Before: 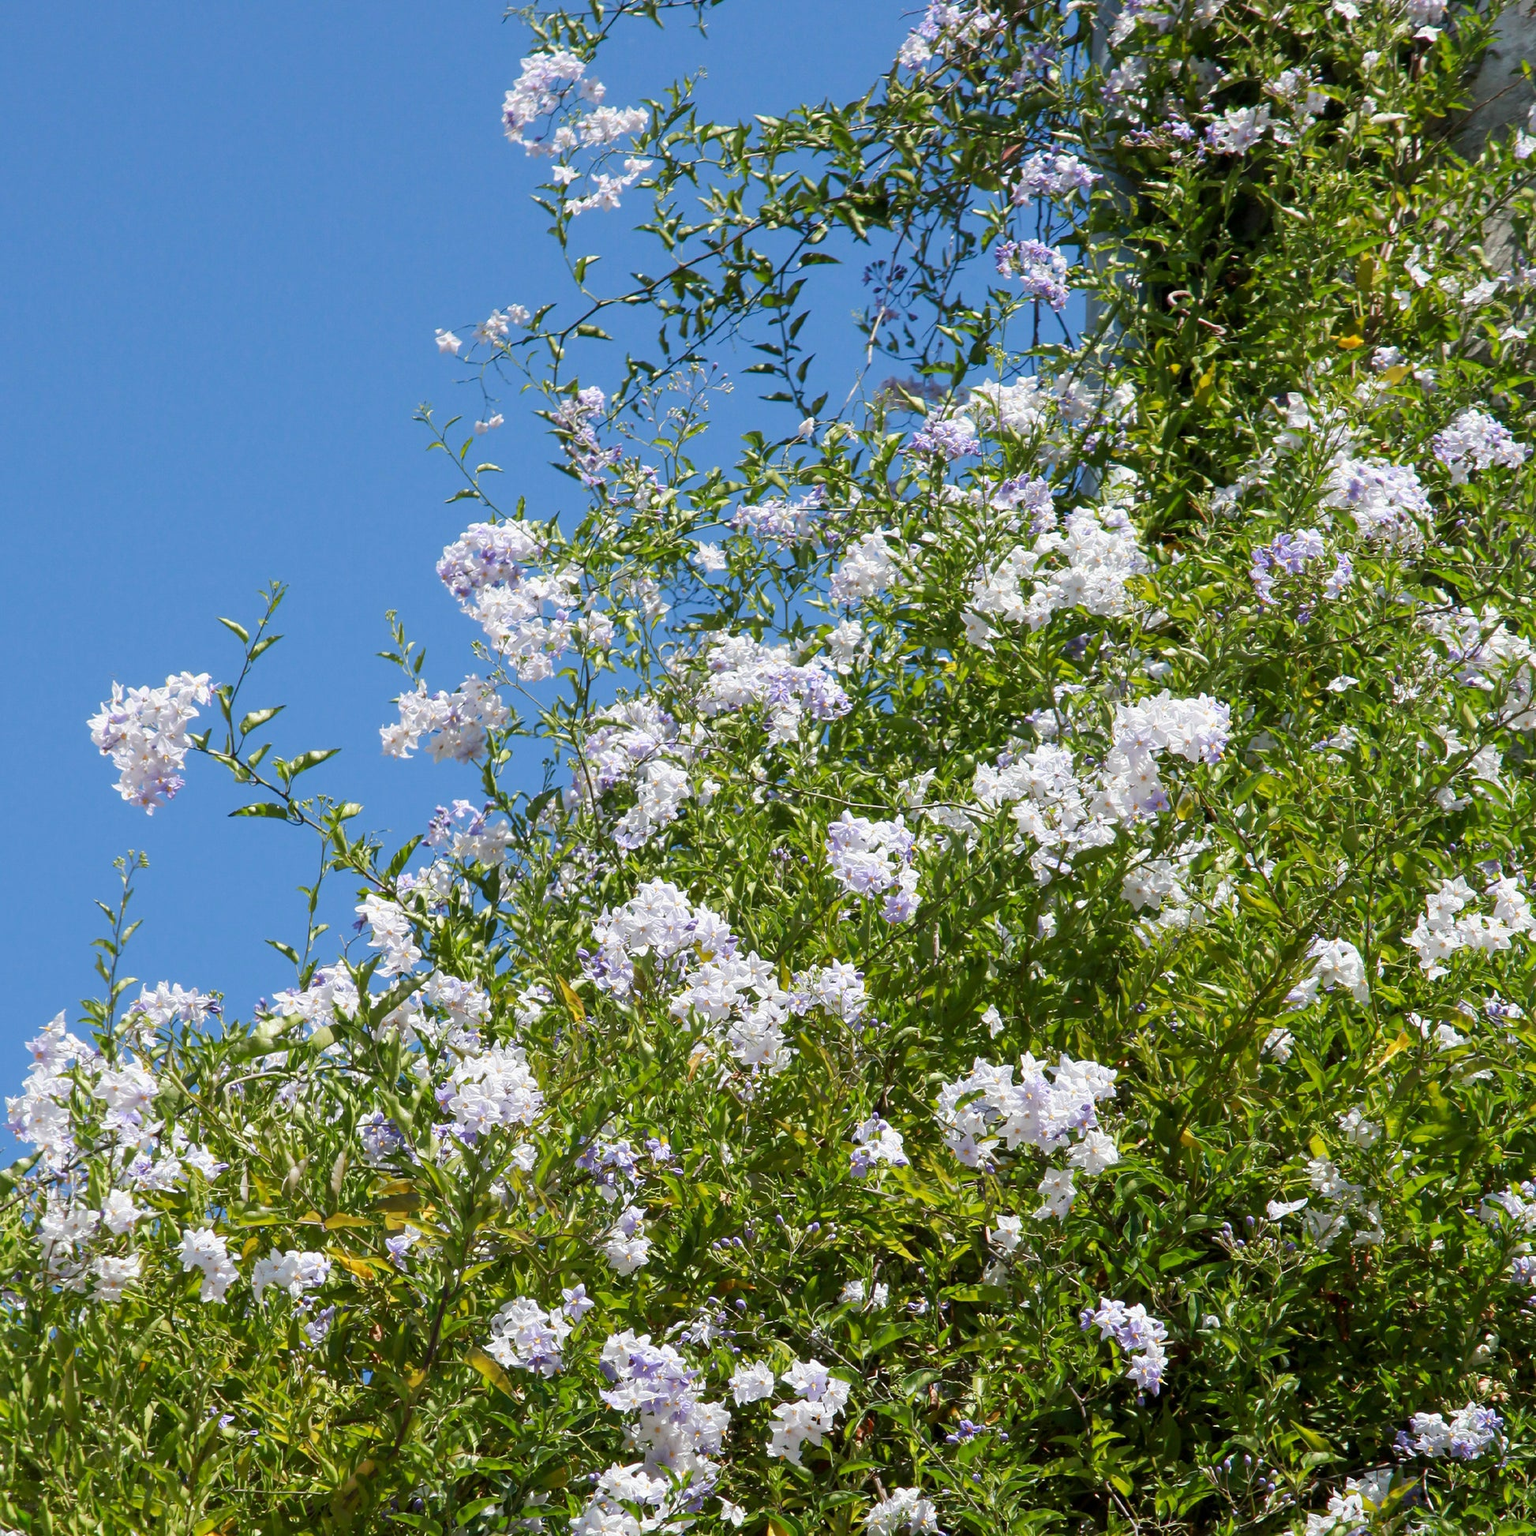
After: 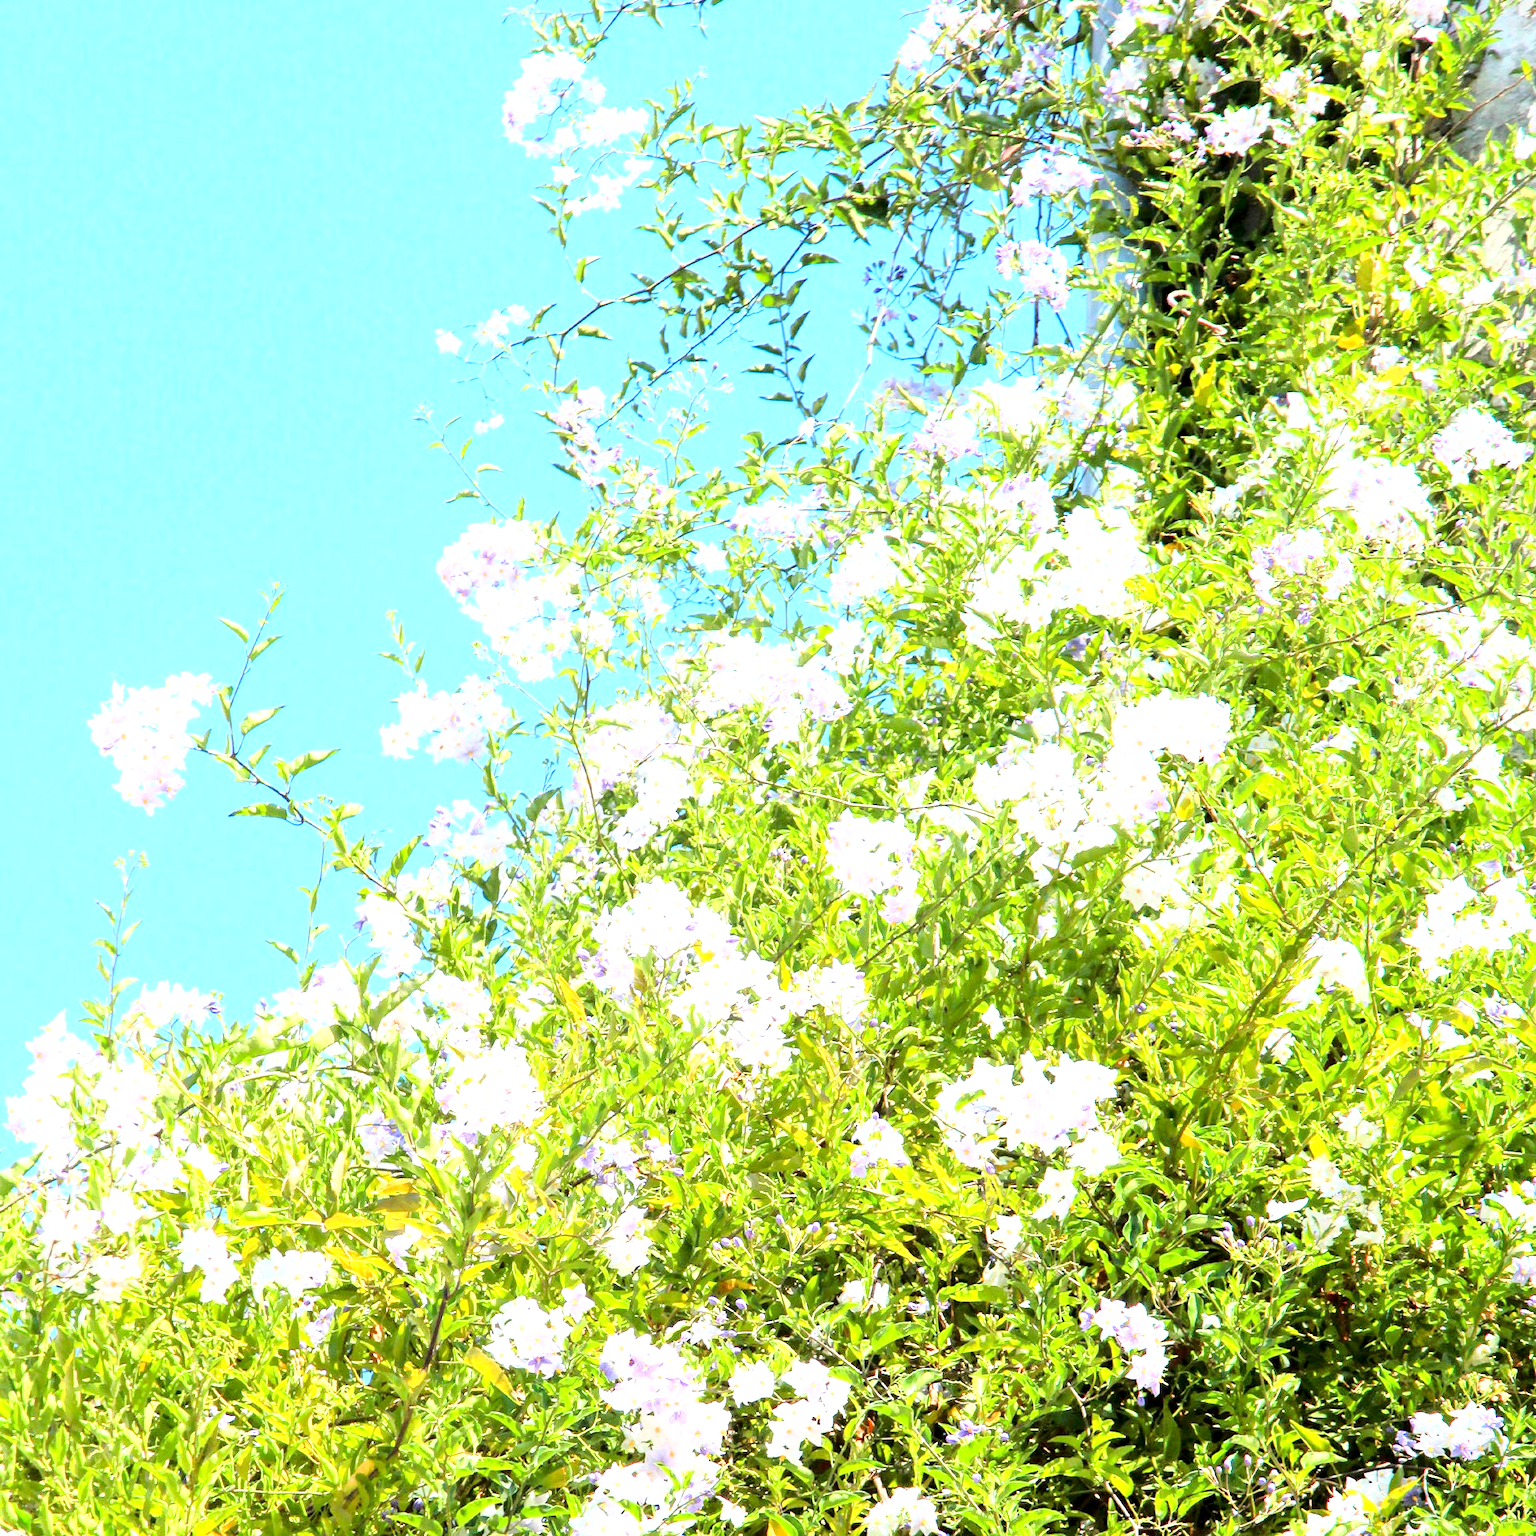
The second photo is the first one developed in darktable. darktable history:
exposure: black level correction 0.001, exposure 1.719 EV, compensate exposure bias true, compensate highlight preservation false
base curve: curves: ch0 [(0, 0) (0.032, 0.037) (0.105, 0.228) (0.435, 0.76) (0.856, 0.983) (1, 1)]
